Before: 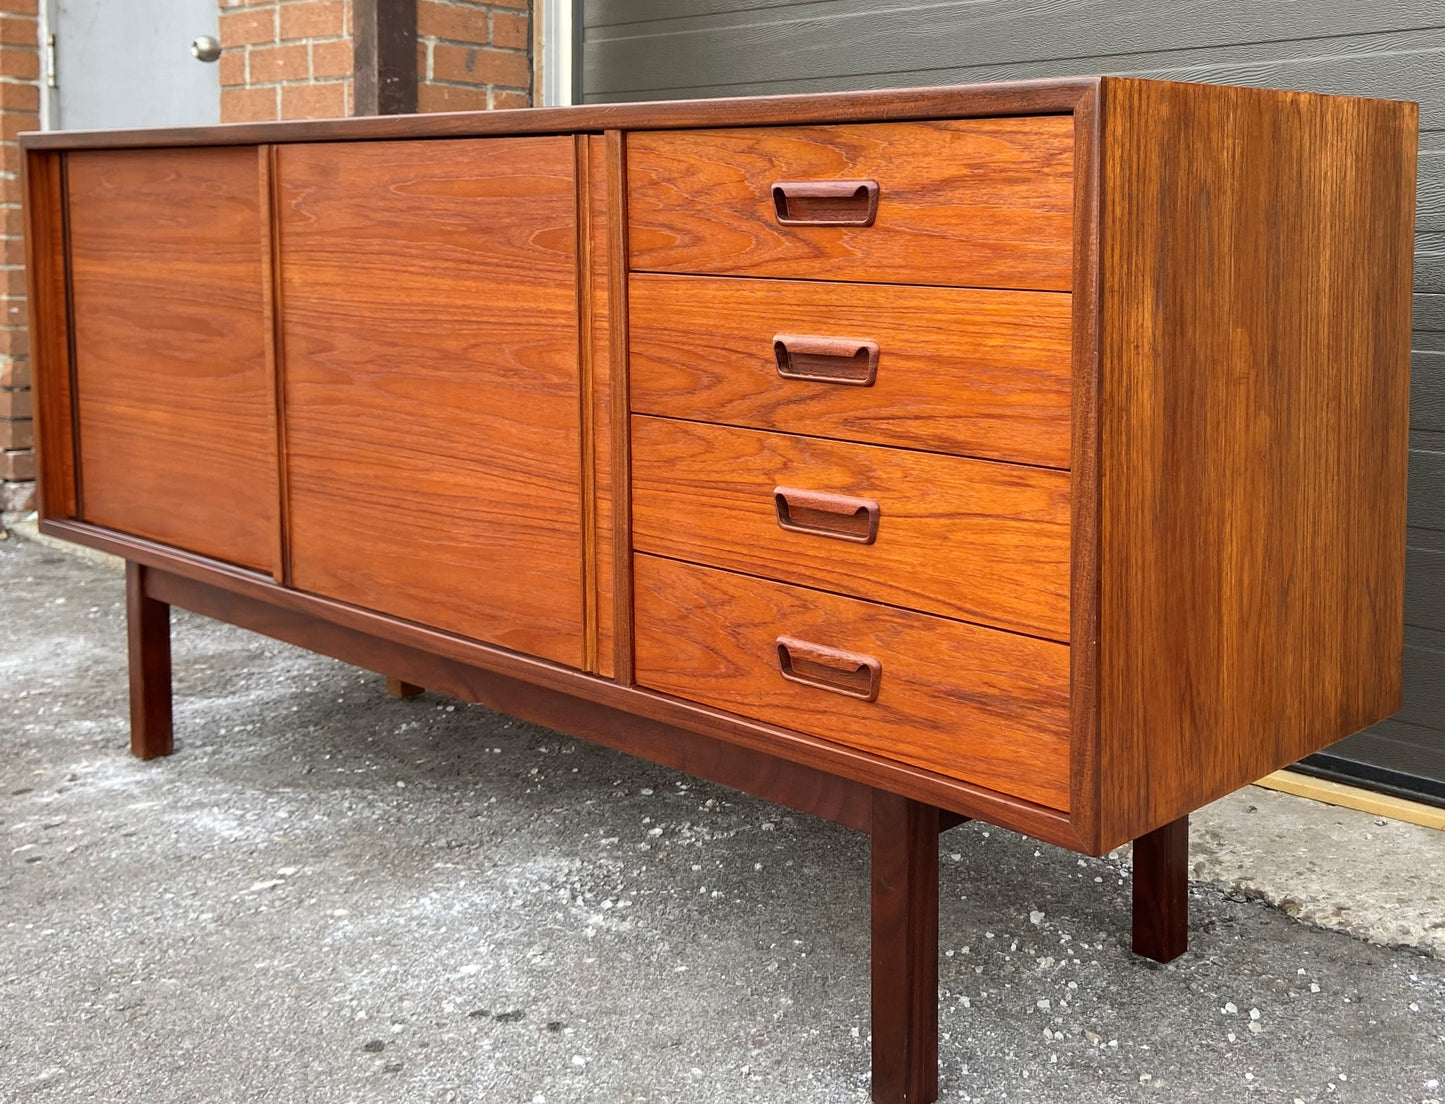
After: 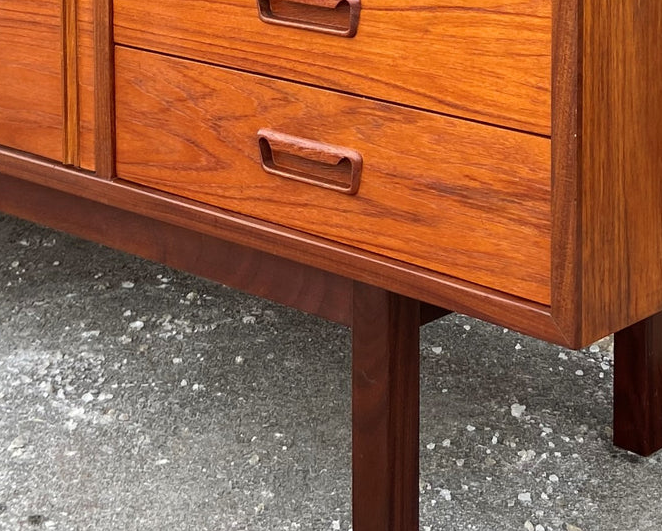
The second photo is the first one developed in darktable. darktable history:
crop: left 35.981%, top 46.008%, right 18.143%, bottom 5.861%
